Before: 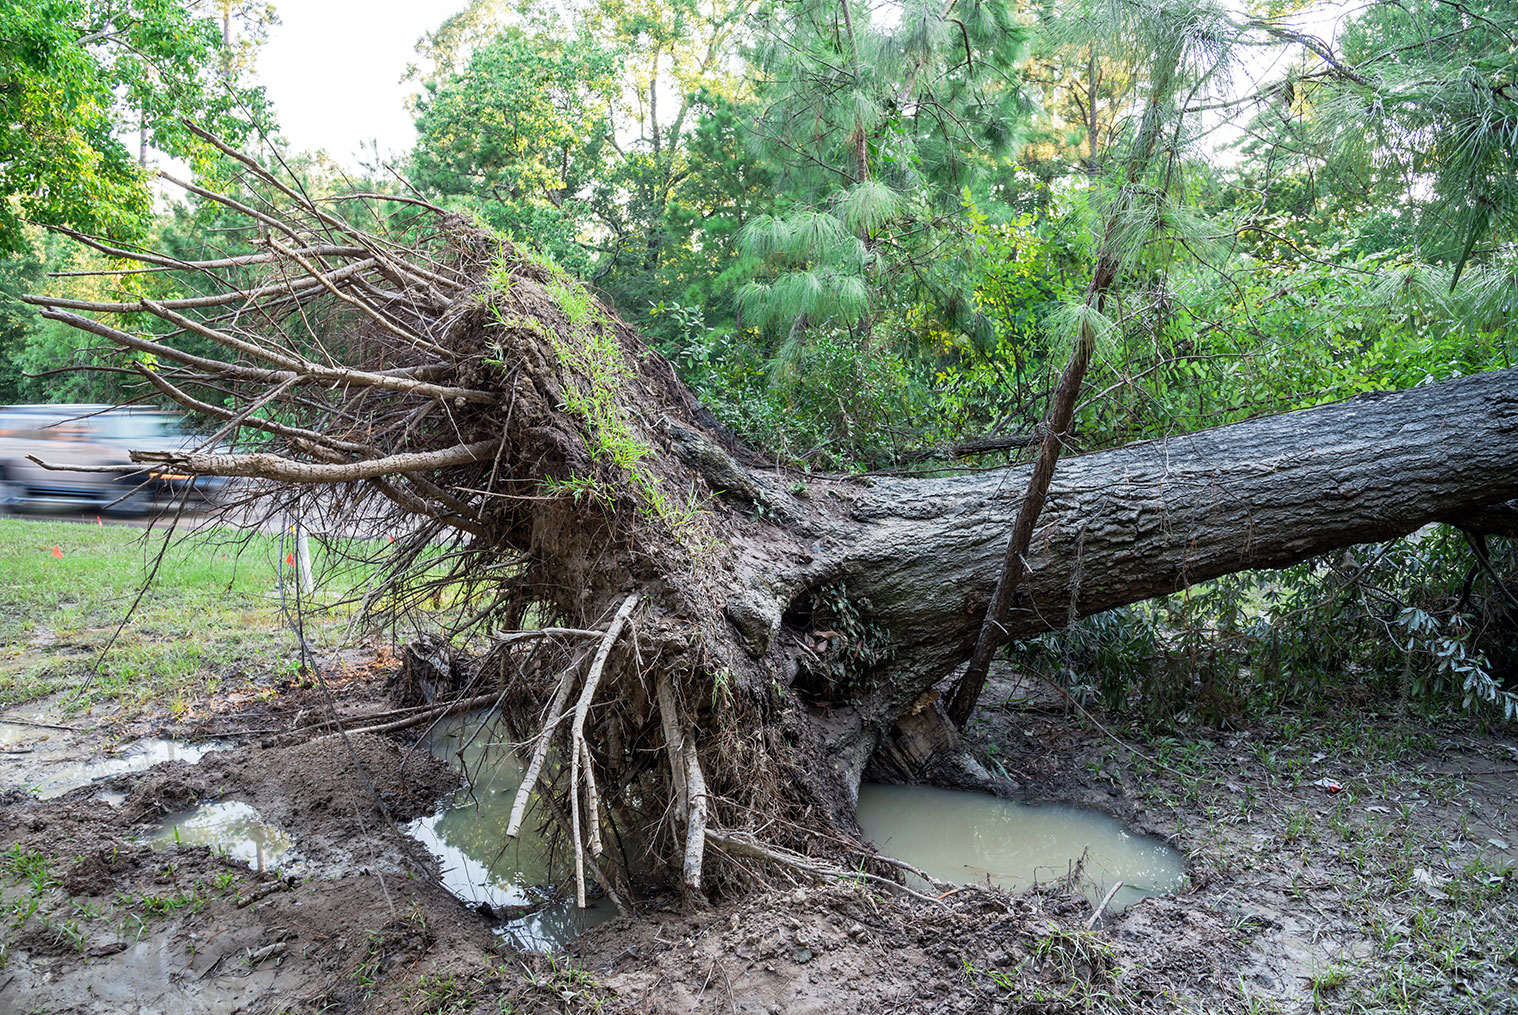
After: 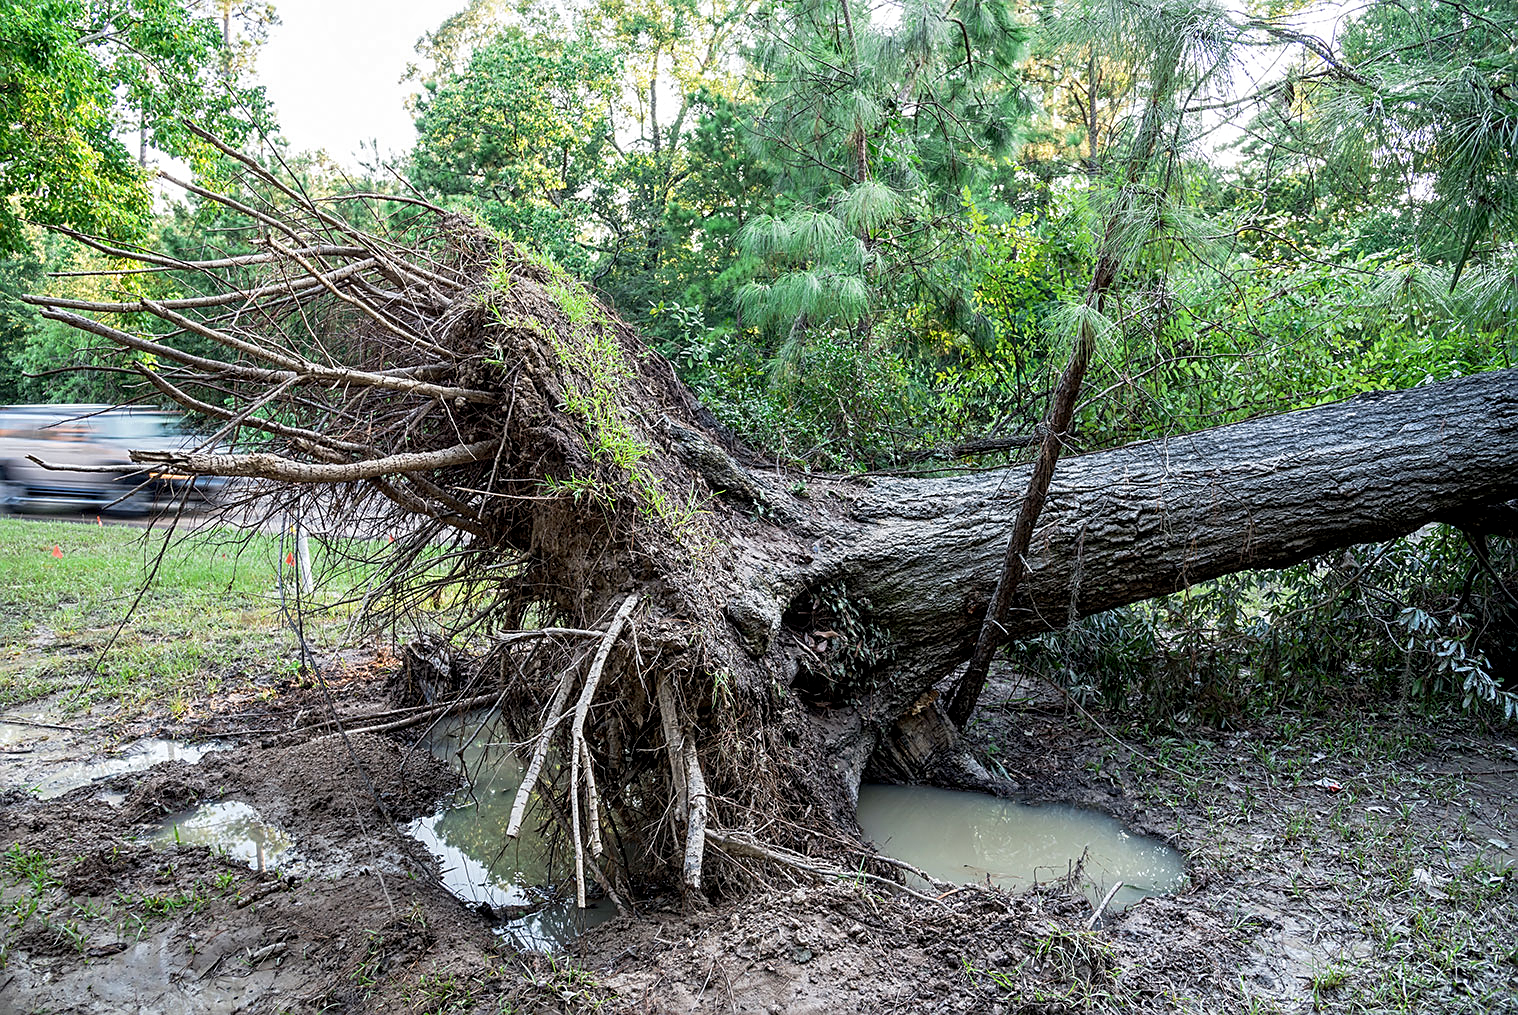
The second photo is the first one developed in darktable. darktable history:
local contrast: highlights 83%, shadows 82%
sharpen: on, module defaults
exposure: black level correction 0.002, exposure -0.102 EV, compensate exposure bias true, compensate highlight preservation false
